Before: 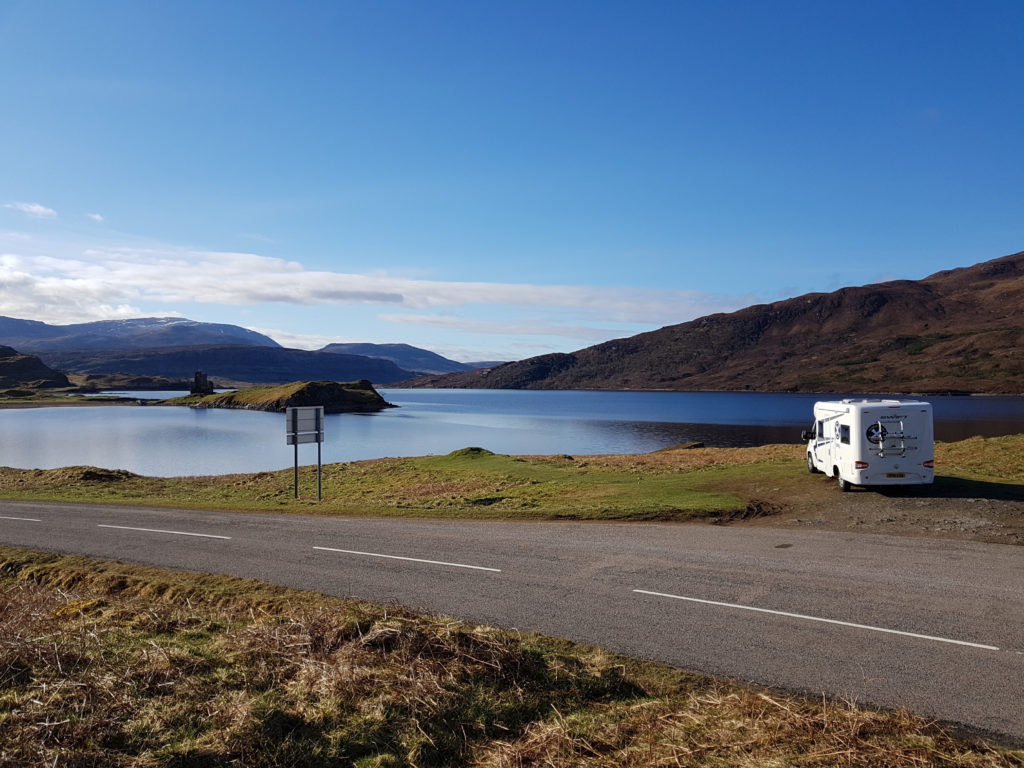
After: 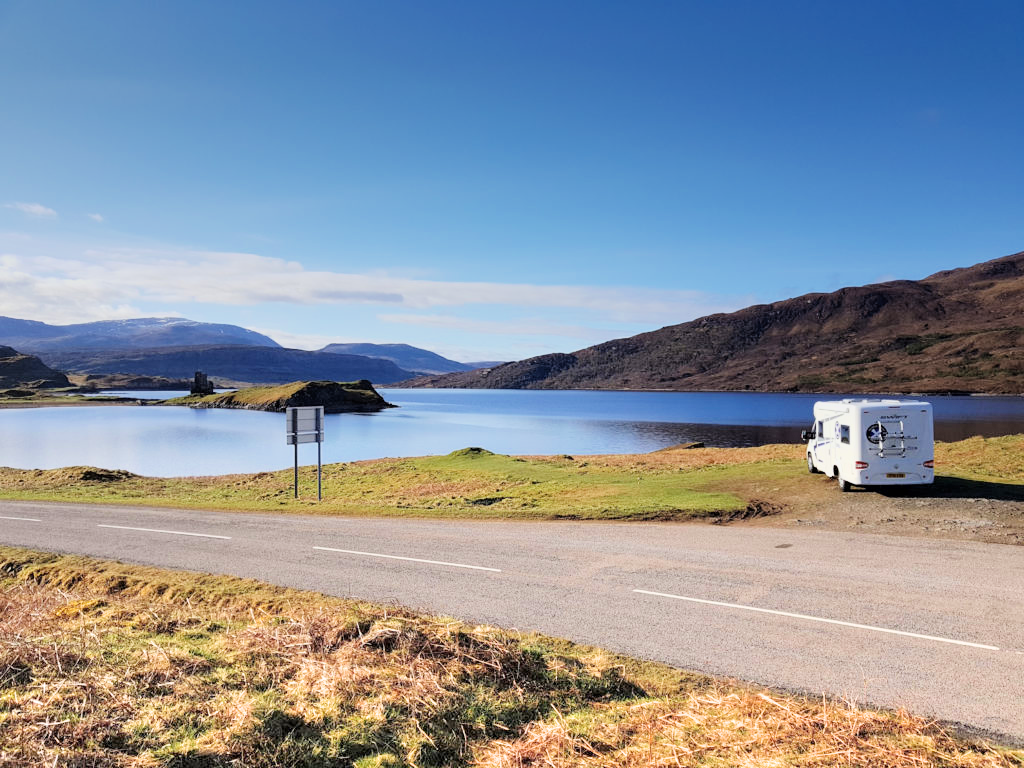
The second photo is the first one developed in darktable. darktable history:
filmic rgb: black relative exposure -7.15 EV, white relative exposure 5.36 EV, hardness 3.02, color science v6 (2022)
graduated density: density -3.9 EV
